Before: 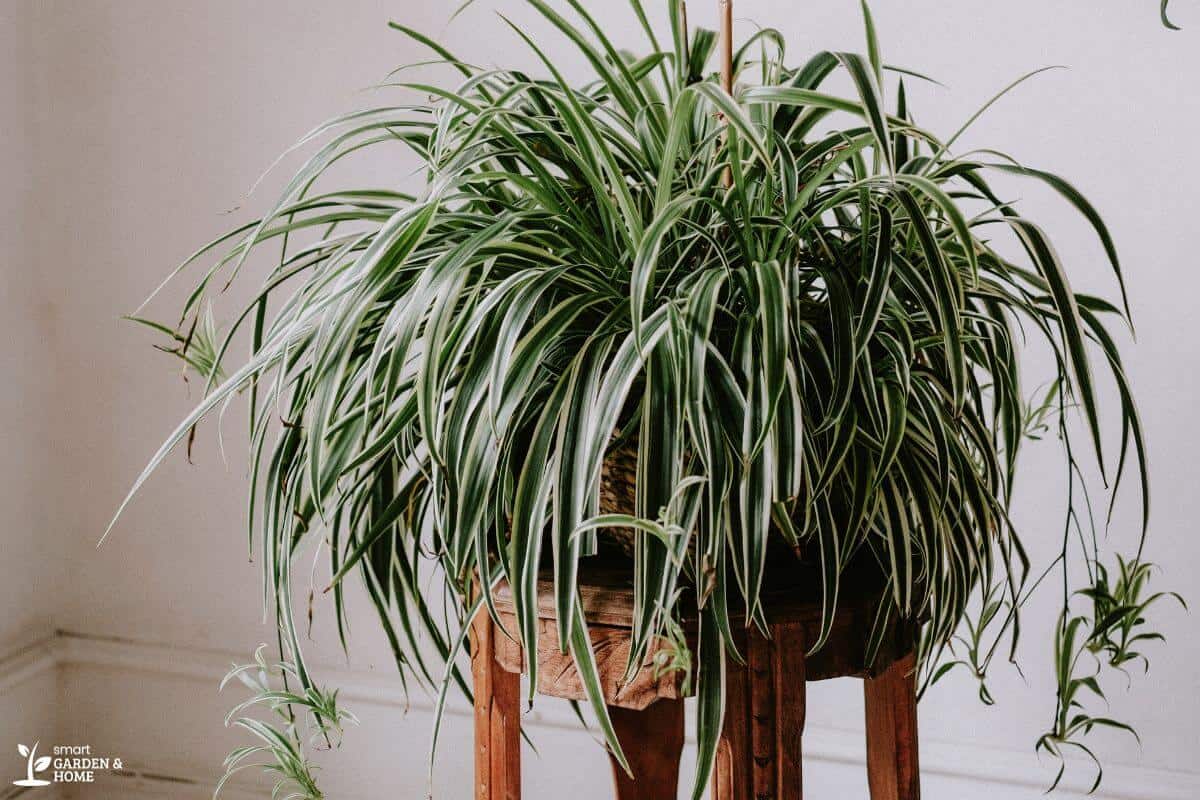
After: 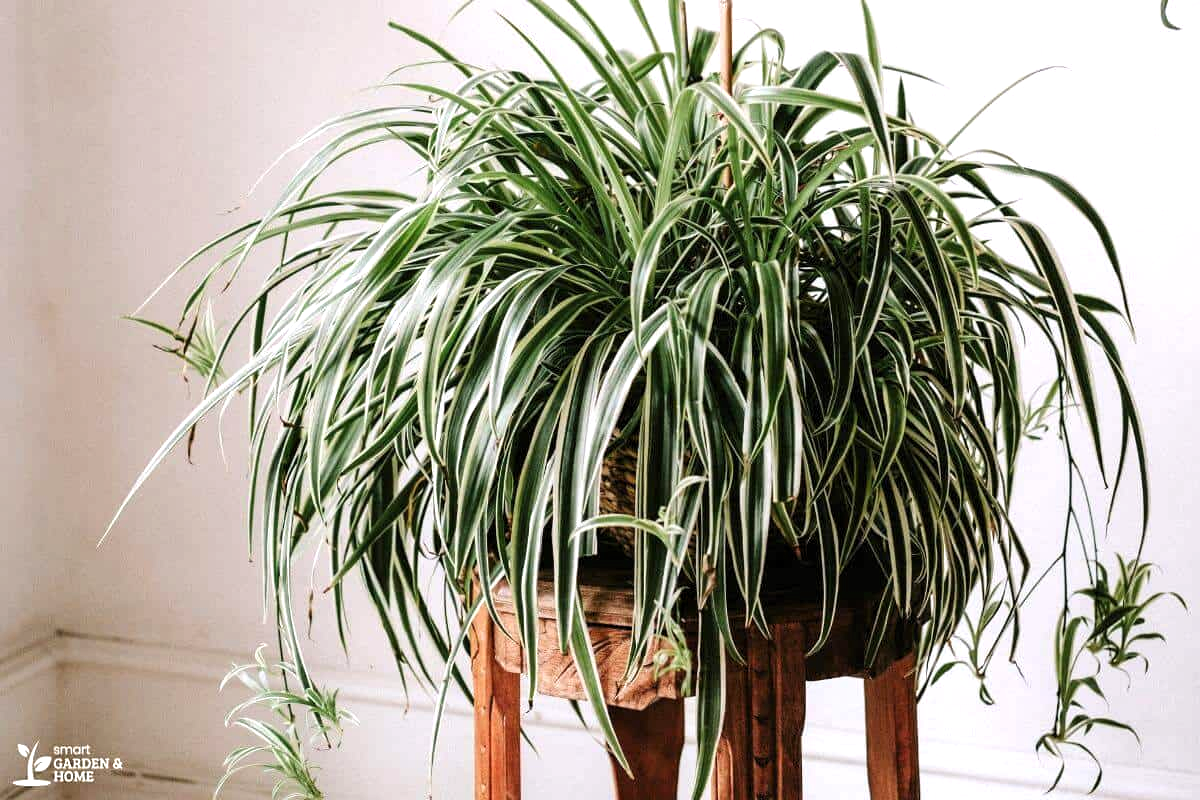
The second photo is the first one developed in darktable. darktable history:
exposure: exposure 0.642 EV, compensate exposure bias true, compensate highlight preservation false
levels: levels [0.016, 0.492, 0.969]
